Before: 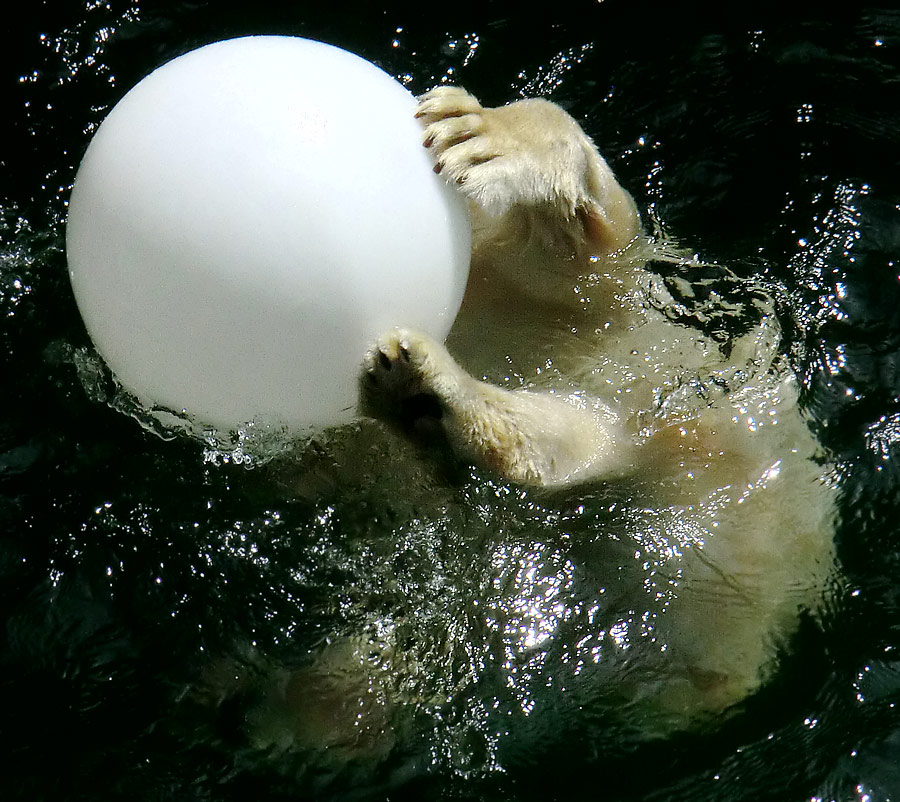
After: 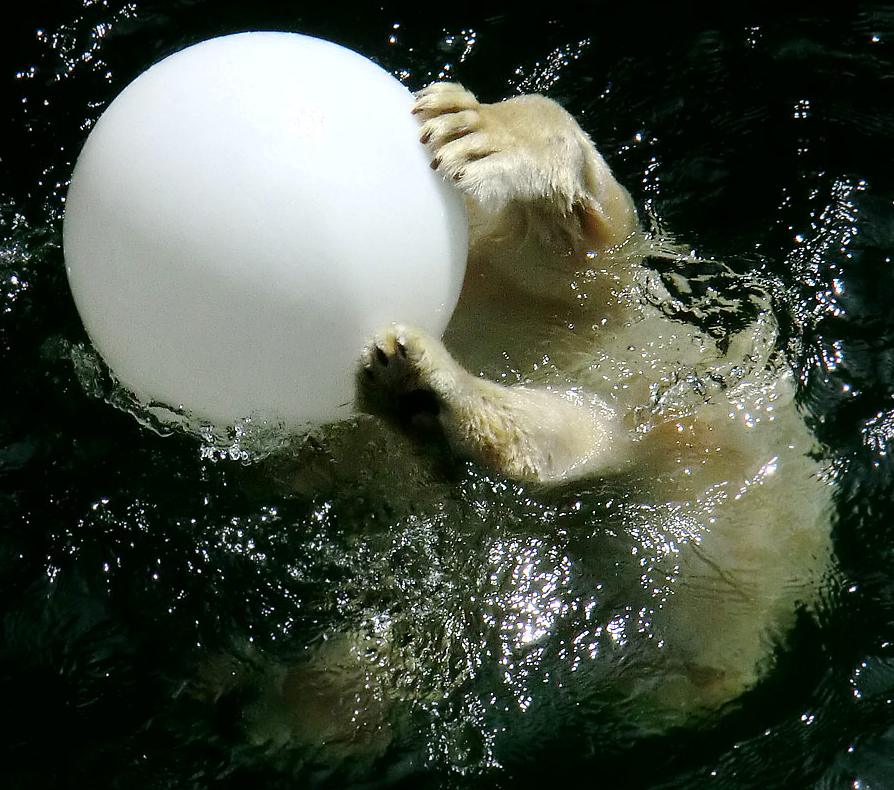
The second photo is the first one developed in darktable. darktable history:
crop: left 0.425%, top 0.549%, right 0.169%, bottom 0.839%
